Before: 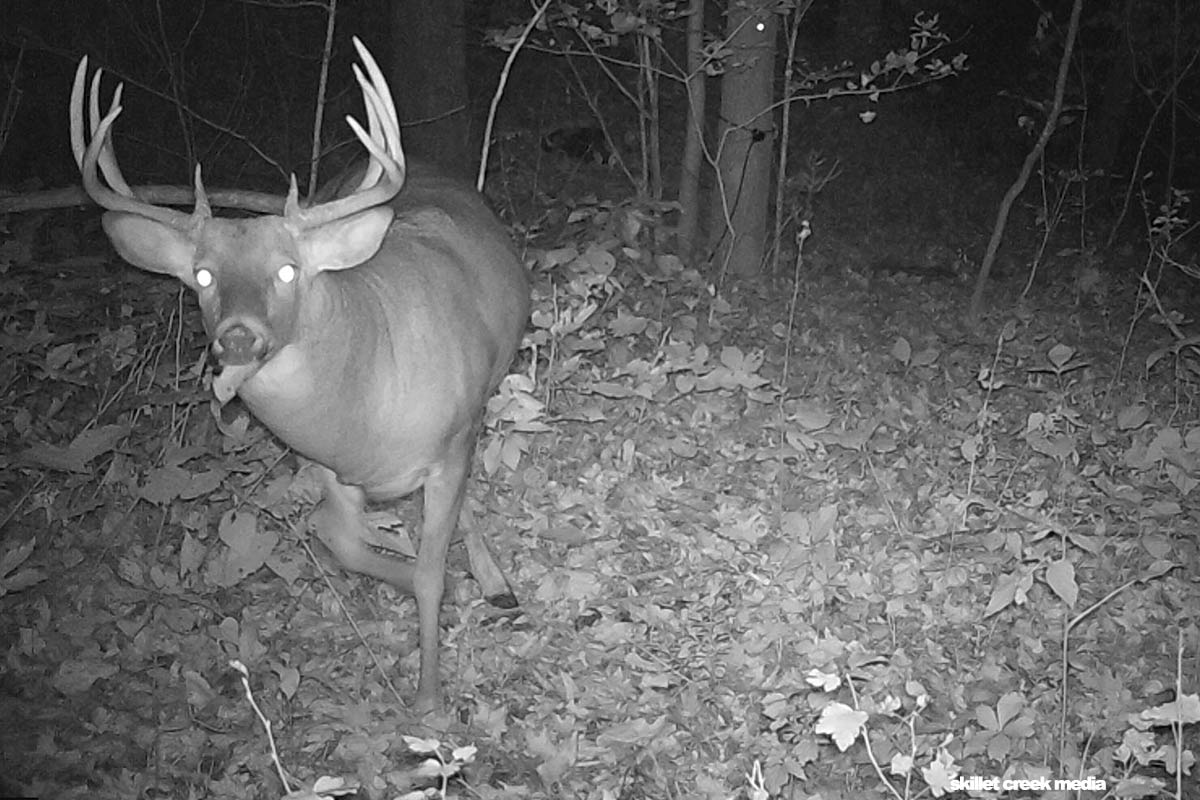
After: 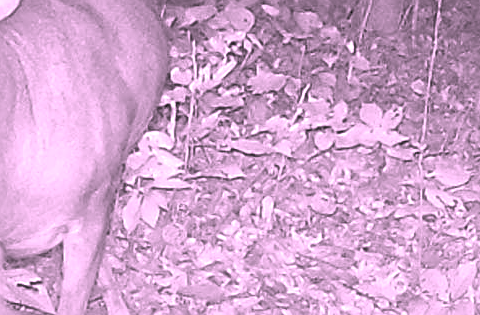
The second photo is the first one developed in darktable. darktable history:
color correction: highlights a* 19.08, highlights b* -12.29, saturation 1.68
tone equalizer: -8 EV 1.96 EV, -7 EV 1.97 EV, -6 EV 1.97 EV, -5 EV 1.99 EV, -4 EV 2 EV, -3 EV 1.47 EV, -2 EV 0.979 EV, -1 EV 0.497 EV
crop: left 30.14%, top 30.375%, right 29.792%, bottom 30.132%
exposure: exposure 0.643 EV, compensate highlight preservation false
sharpen: on, module defaults
local contrast: mode bilateral grid, contrast 10, coarseness 26, detail 115%, midtone range 0.2
